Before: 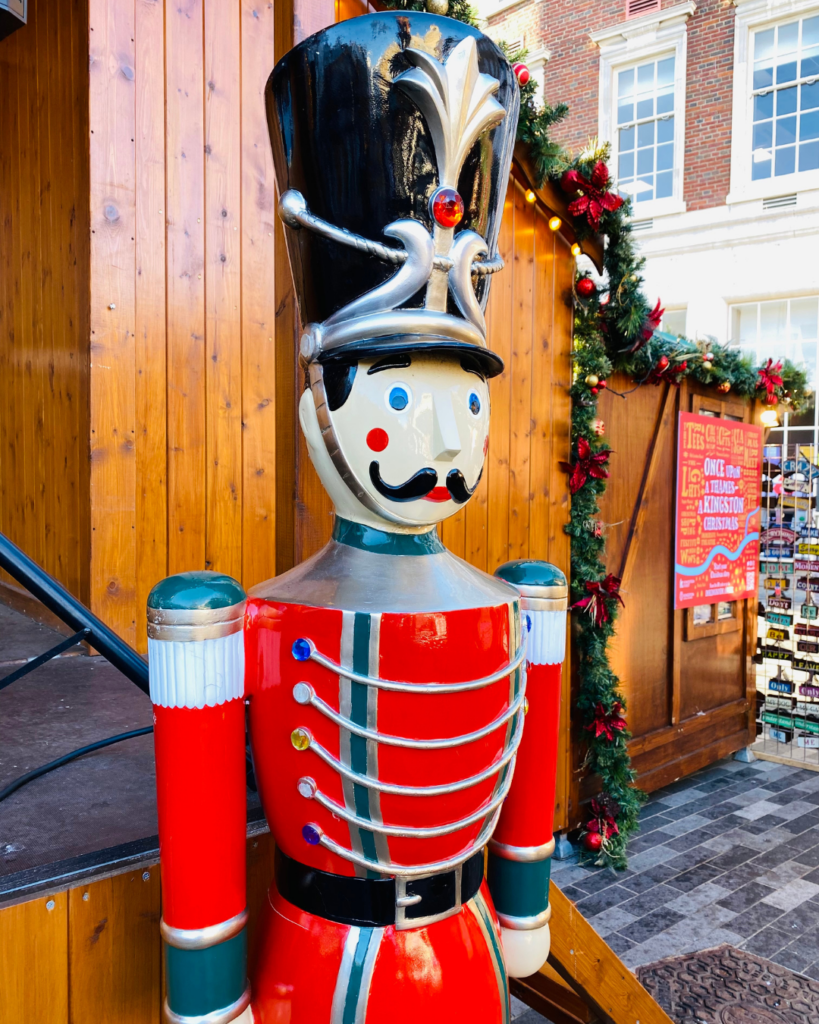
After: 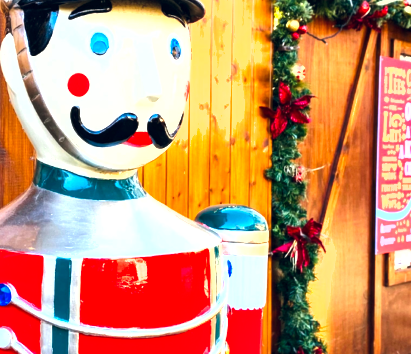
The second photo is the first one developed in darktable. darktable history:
crop: left 36.607%, top 34.735%, right 13.146%, bottom 30.611%
color balance rgb: shadows lift › chroma 3.88%, shadows lift › hue 88.52°, power › hue 214.65°, global offset › chroma 0.1%, global offset › hue 252.4°, contrast 4.45%
exposure: exposure 1.25 EV, compensate exposure bias true, compensate highlight preservation false
shadows and highlights: low approximation 0.01, soften with gaussian
local contrast: highlights 100%, shadows 100%, detail 120%, midtone range 0.2
contrast brightness saturation: contrast 0.04, saturation 0.07
